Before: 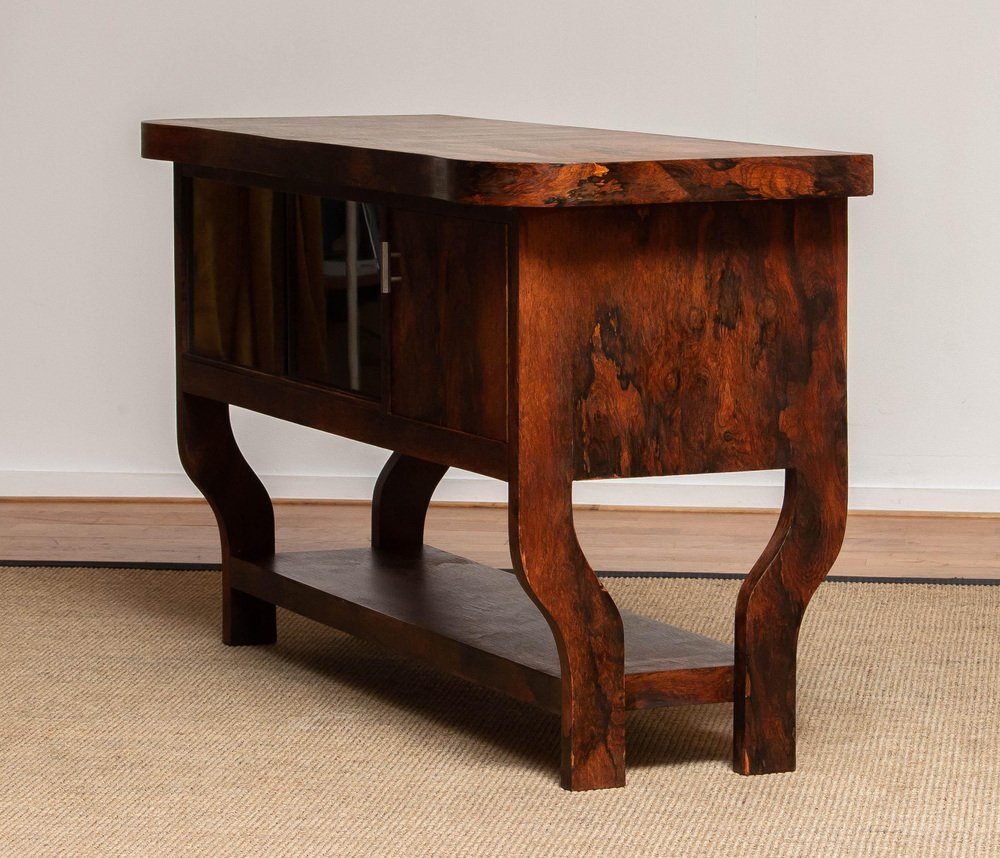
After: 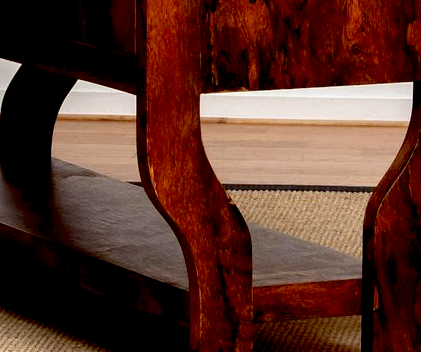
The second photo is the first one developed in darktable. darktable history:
exposure: black level correction 0.025, exposure 0.182 EV, compensate highlight preservation false
crop: left 37.221%, top 45.169%, right 20.63%, bottom 13.777%
